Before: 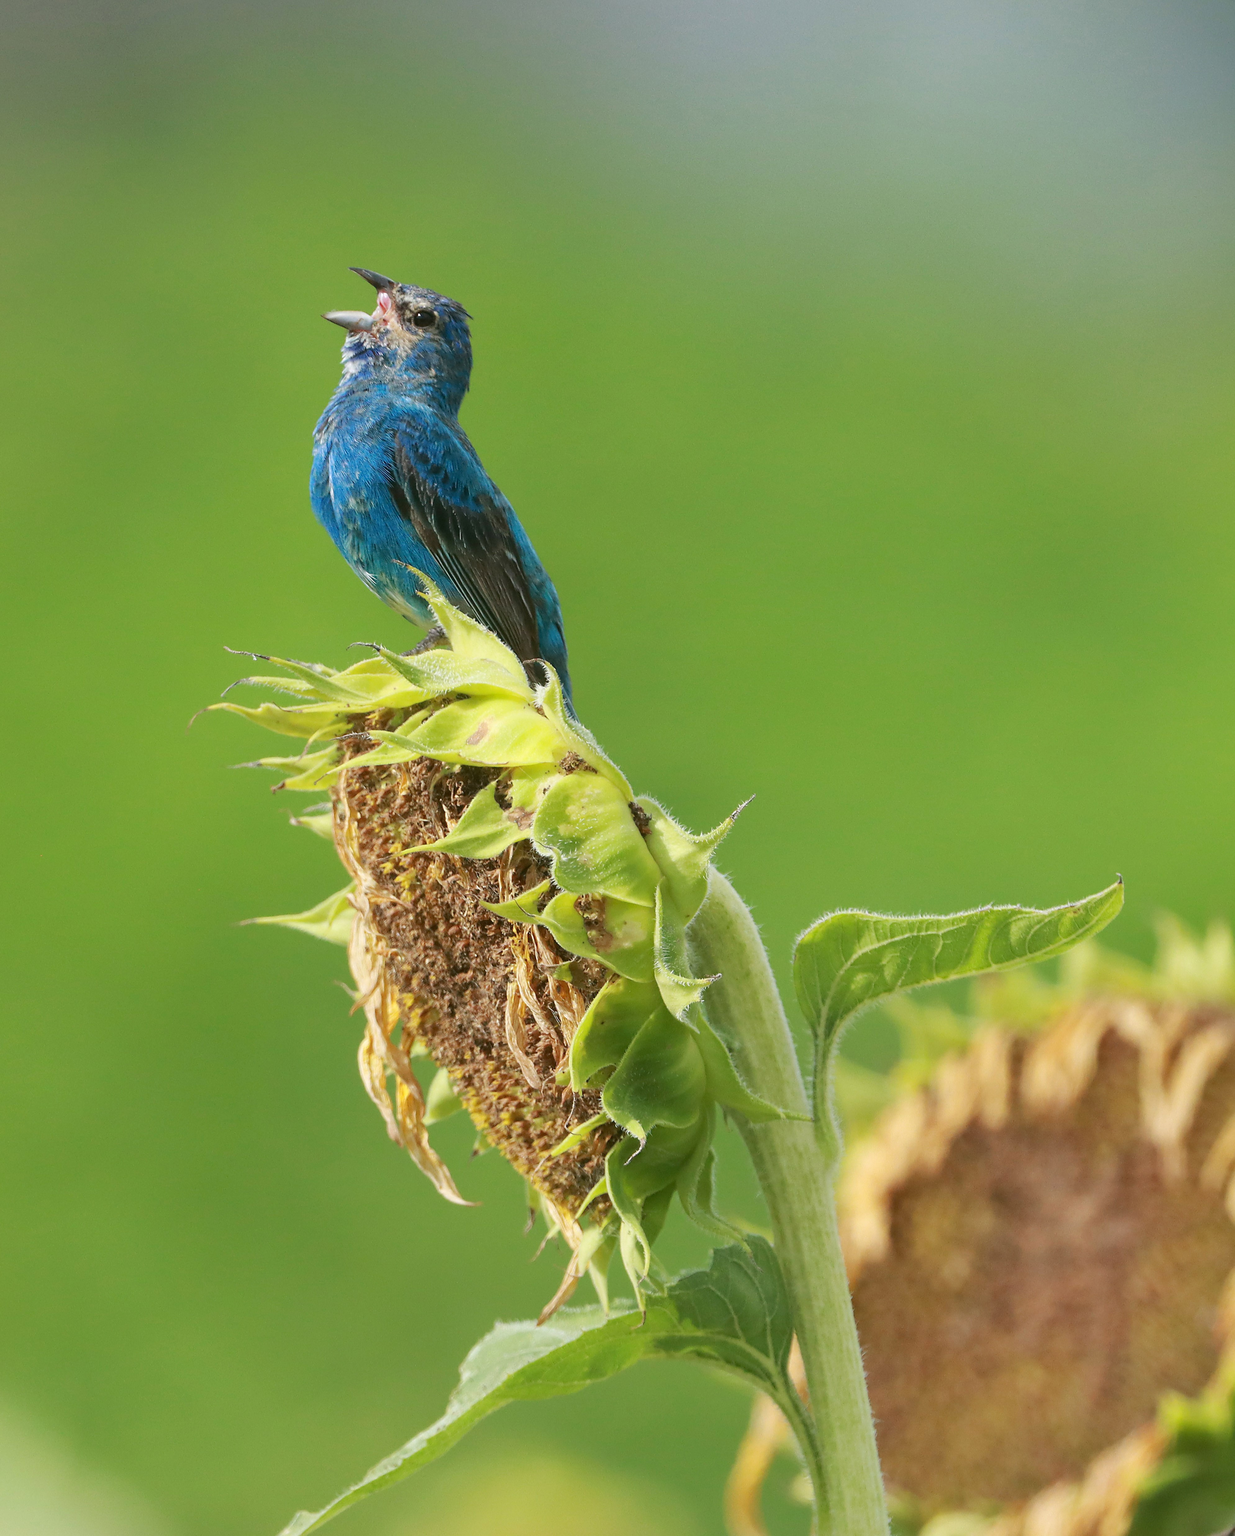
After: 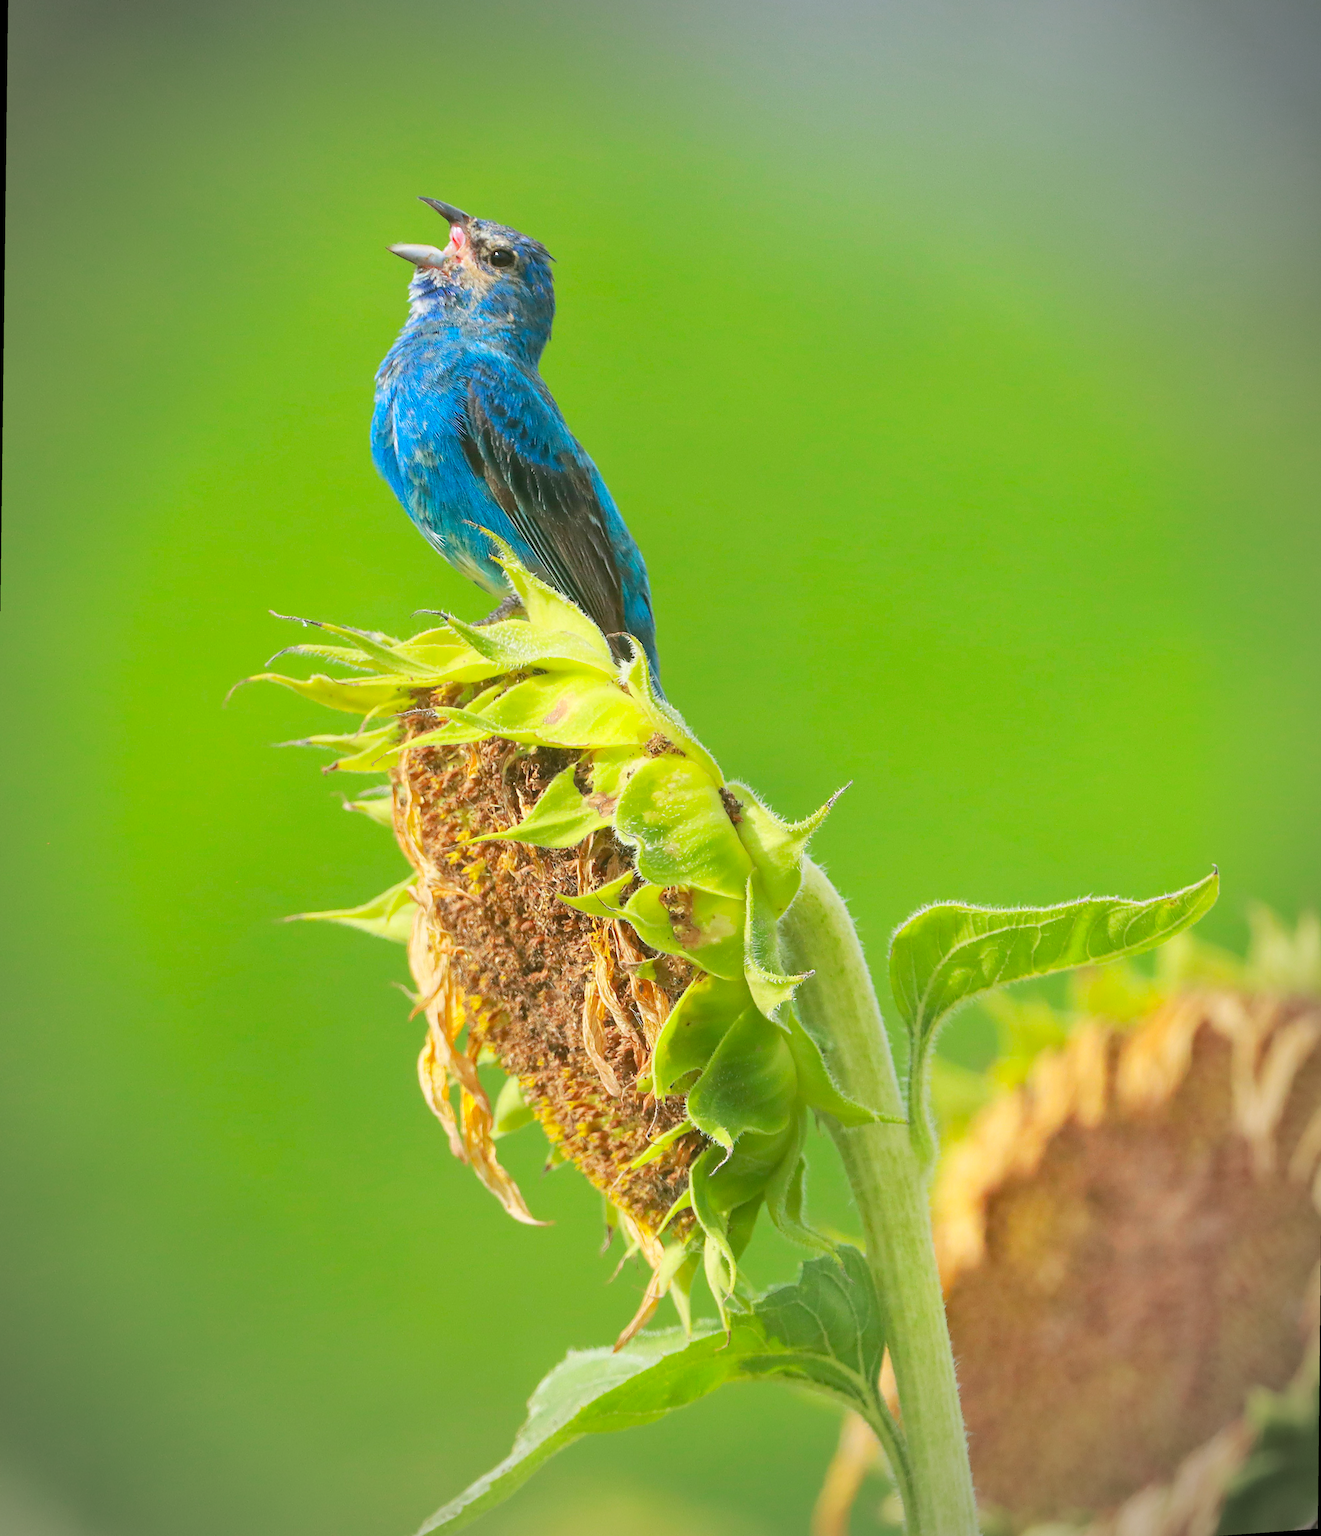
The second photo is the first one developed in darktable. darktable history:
rotate and perspective: rotation 0.679°, lens shift (horizontal) 0.136, crop left 0.009, crop right 0.991, crop top 0.078, crop bottom 0.95
contrast brightness saturation: contrast 0.07, brightness 0.18, saturation 0.4
vignetting: automatic ratio true
